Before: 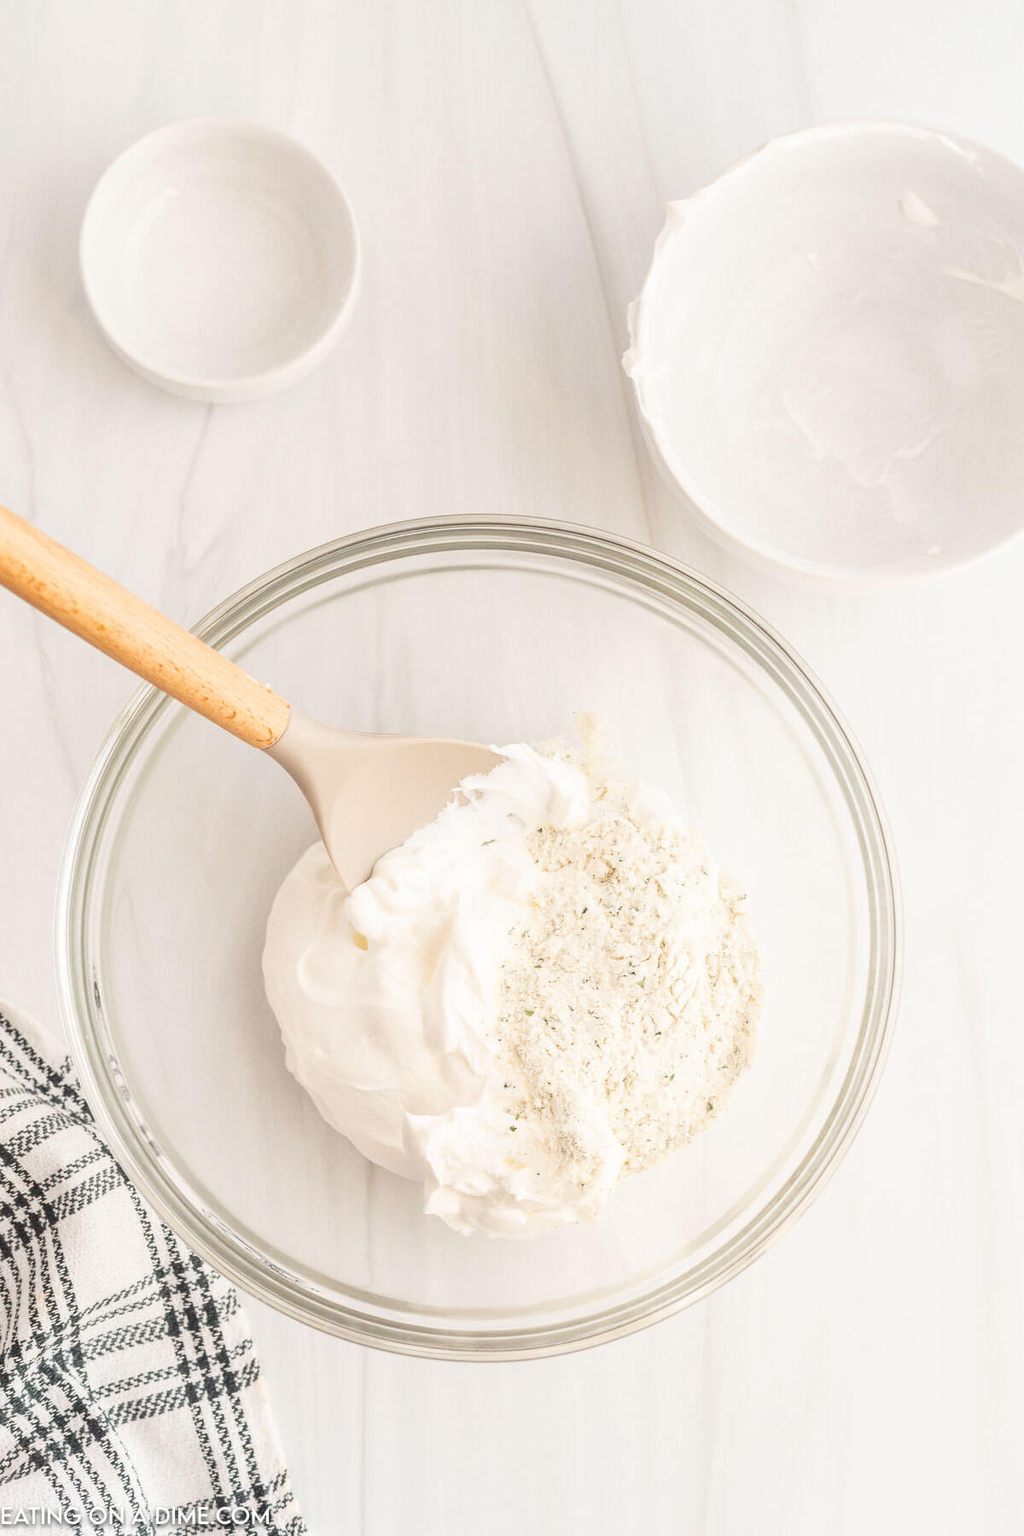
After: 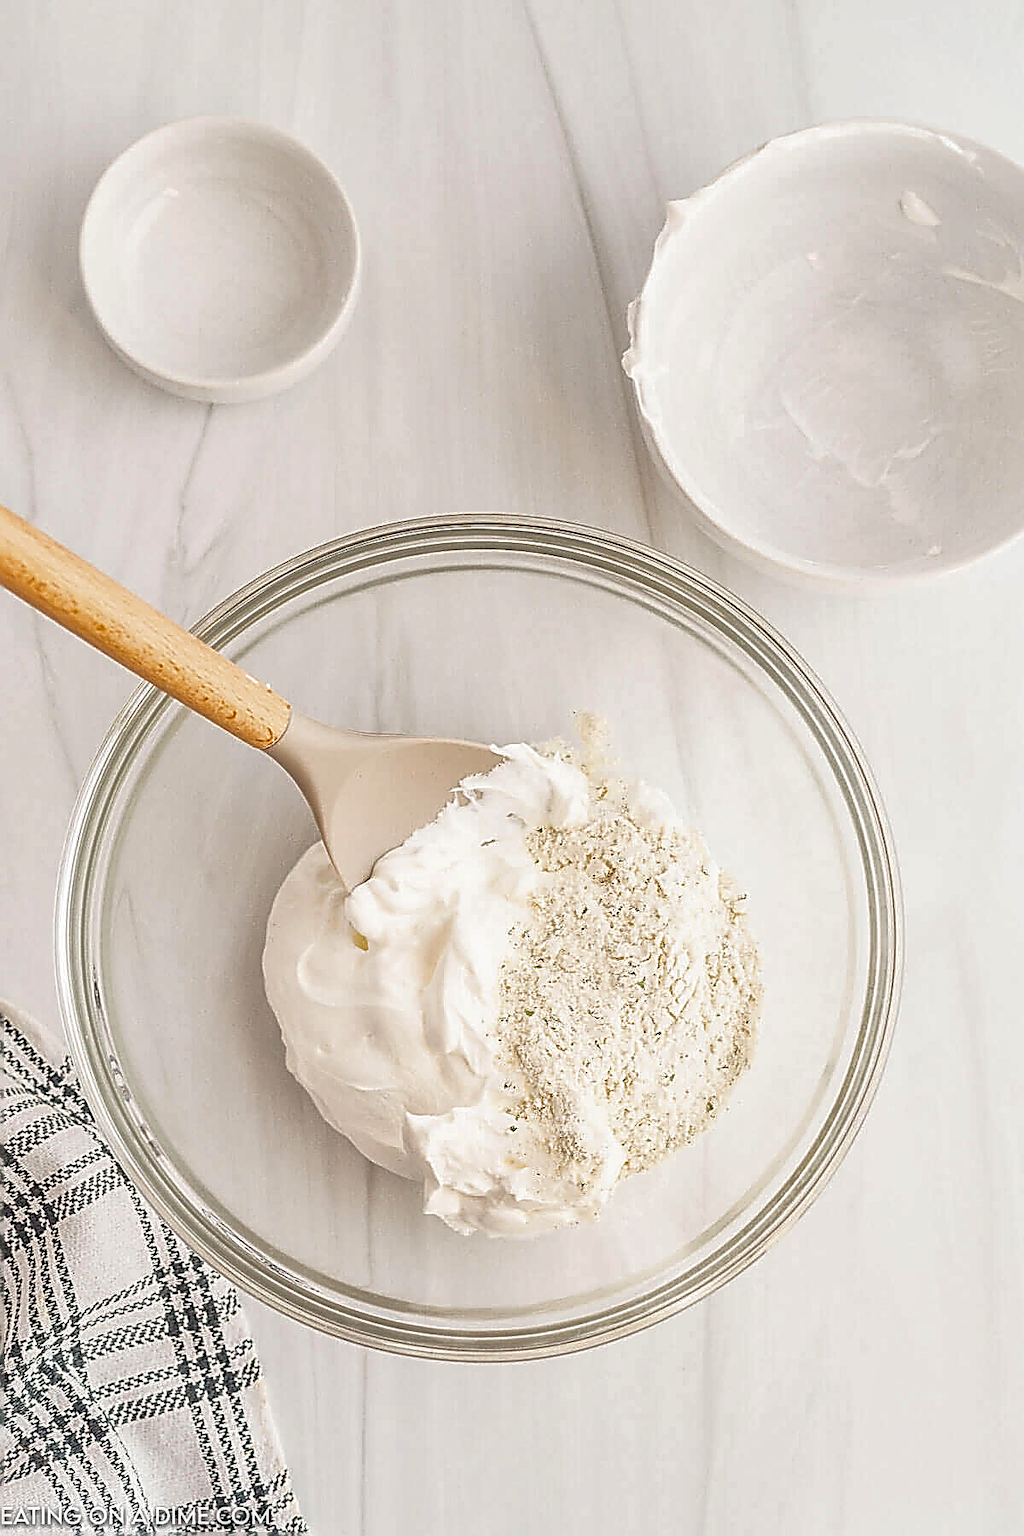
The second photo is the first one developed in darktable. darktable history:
exposure: exposure -0.072 EV, compensate highlight preservation false
shadows and highlights: on, module defaults
sharpen: amount 1.984
local contrast: on, module defaults
